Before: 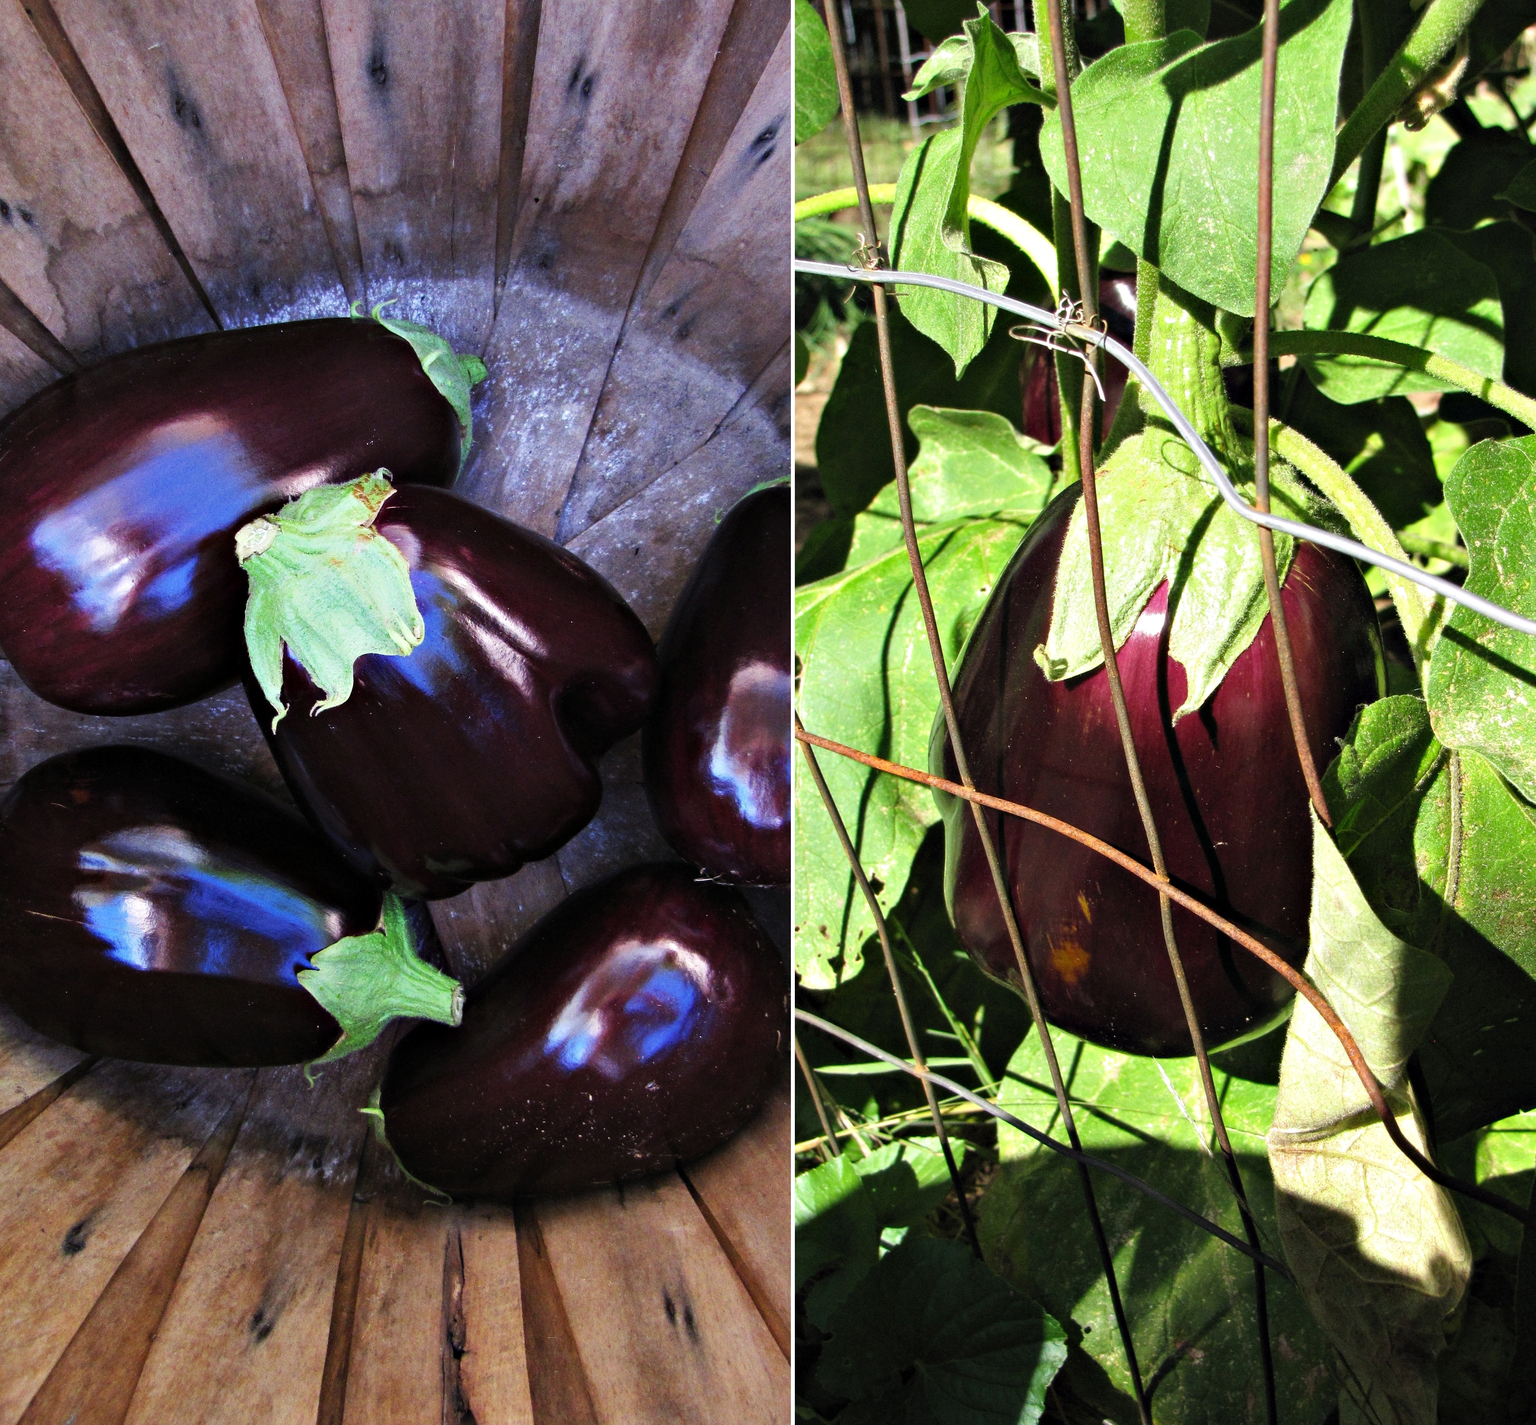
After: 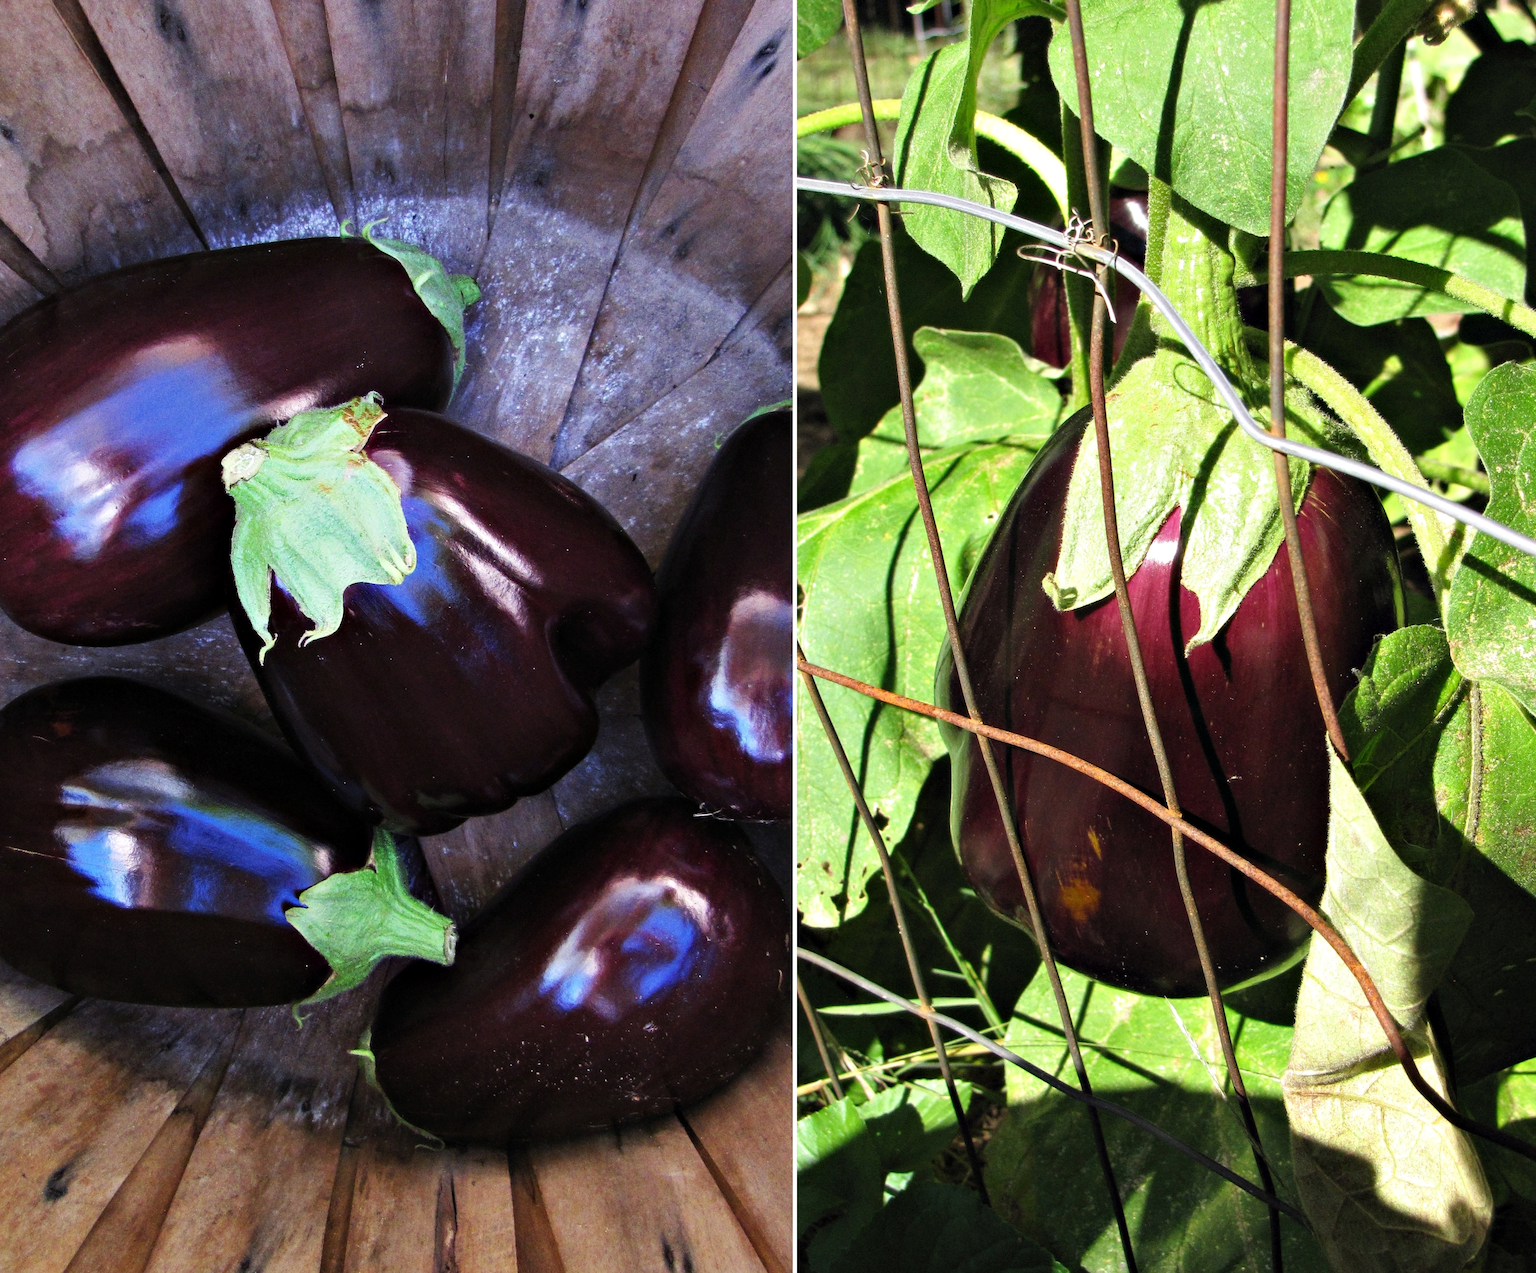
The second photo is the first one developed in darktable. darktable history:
crop: left 1.316%, top 6.157%, right 1.396%, bottom 6.953%
